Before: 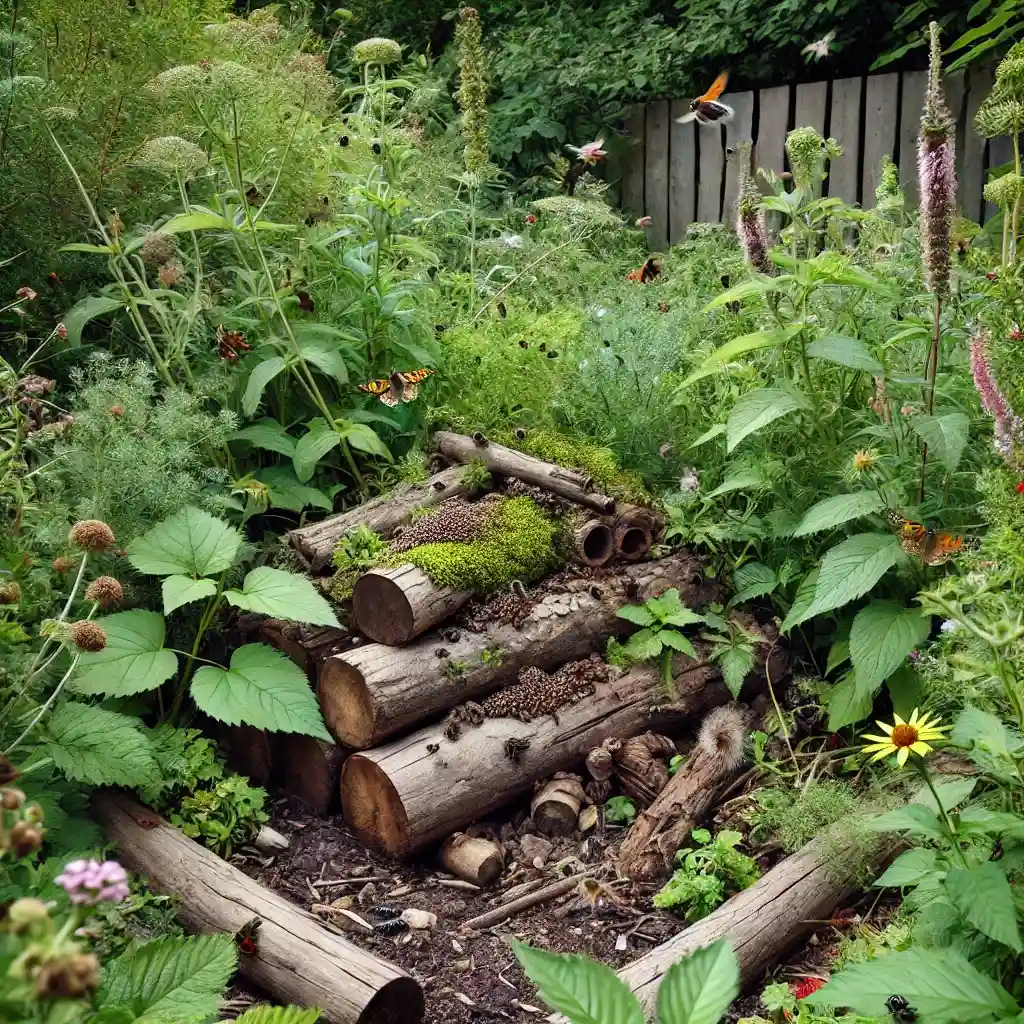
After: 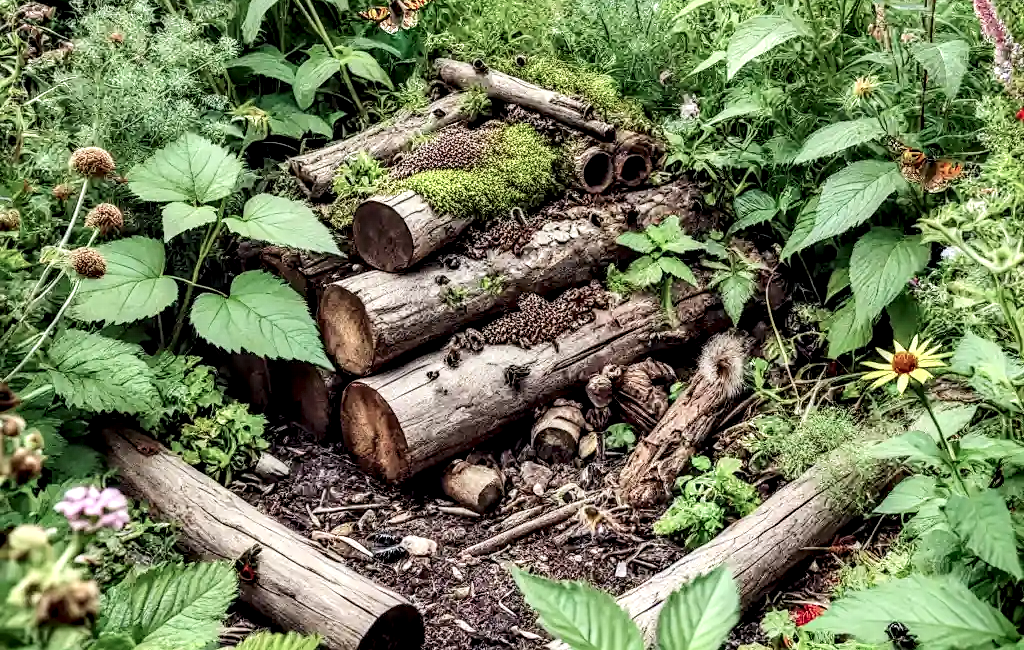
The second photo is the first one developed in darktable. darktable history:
crop and rotate: top 36.435%
sharpen: amount 0.2
local contrast: highlights 19%, detail 186%
color balance: input saturation 80.07%
tone curve: curves: ch0 [(0, 0) (0.526, 0.642) (1, 1)], color space Lab, linked channels, preserve colors none
